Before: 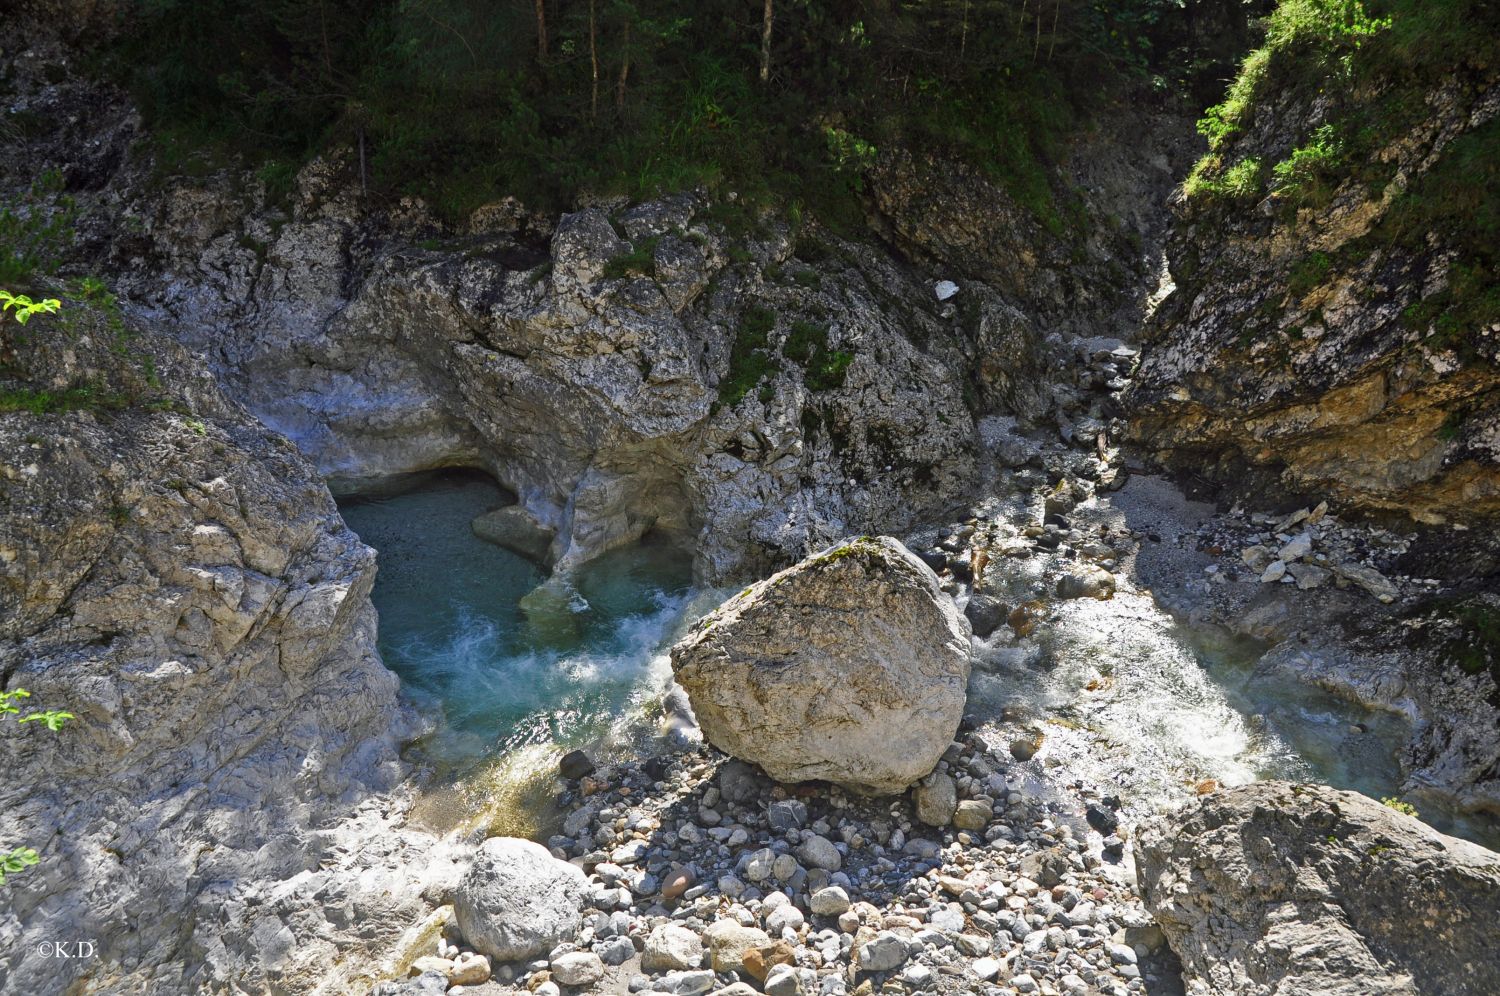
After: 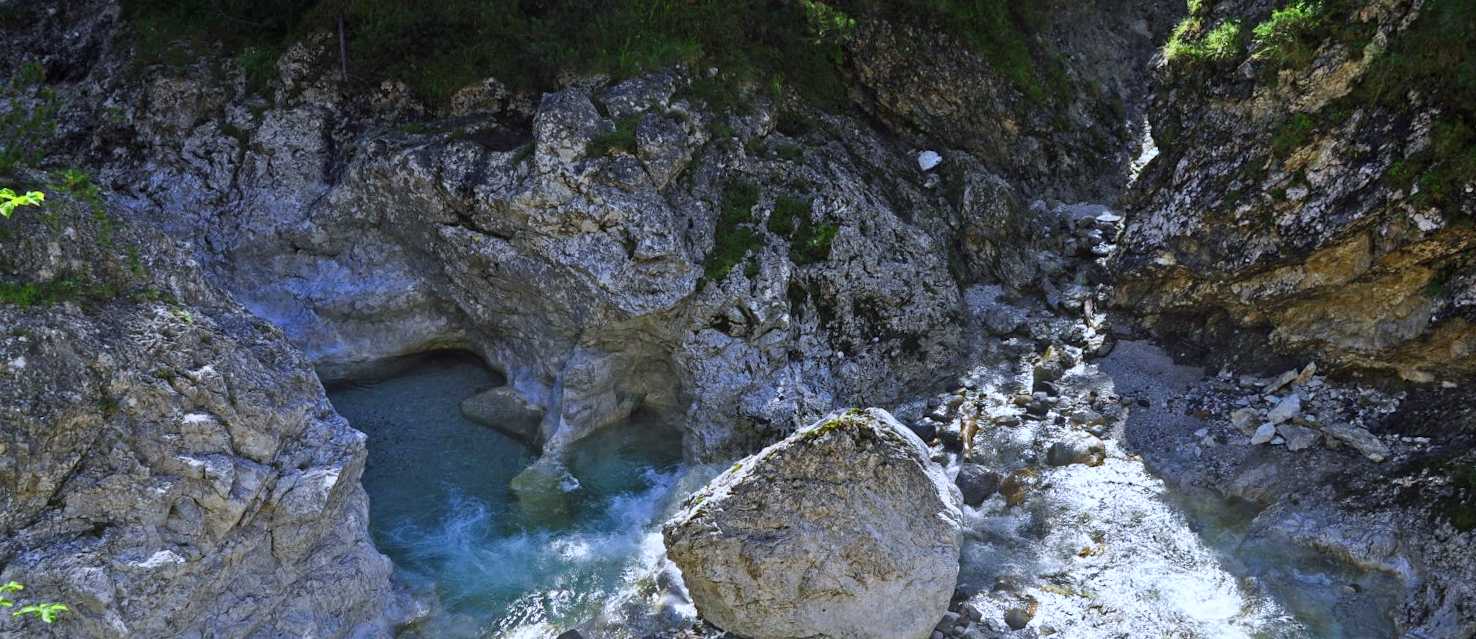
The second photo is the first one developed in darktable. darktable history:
white balance: red 0.948, green 1.02, blue 1.176
crop: top 11.166%, bottom 22.168%
rotate and perspective: rotation -1.42°, crop left 0.016, crop right 0.984, crop top 0.035, crop bottom 0.965
